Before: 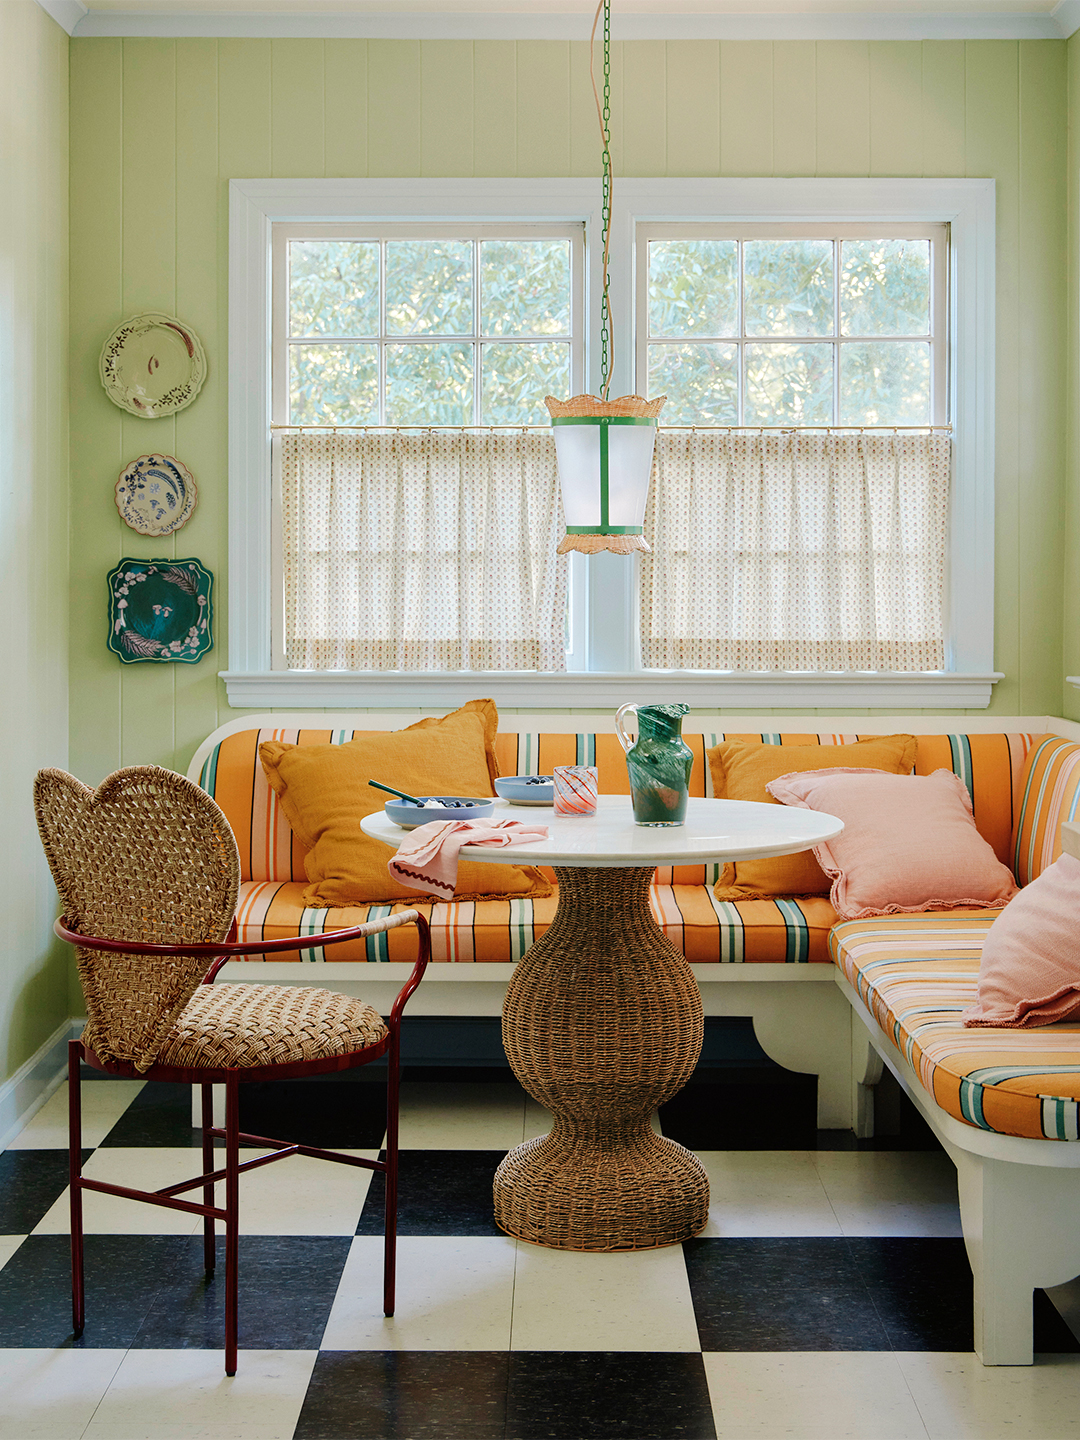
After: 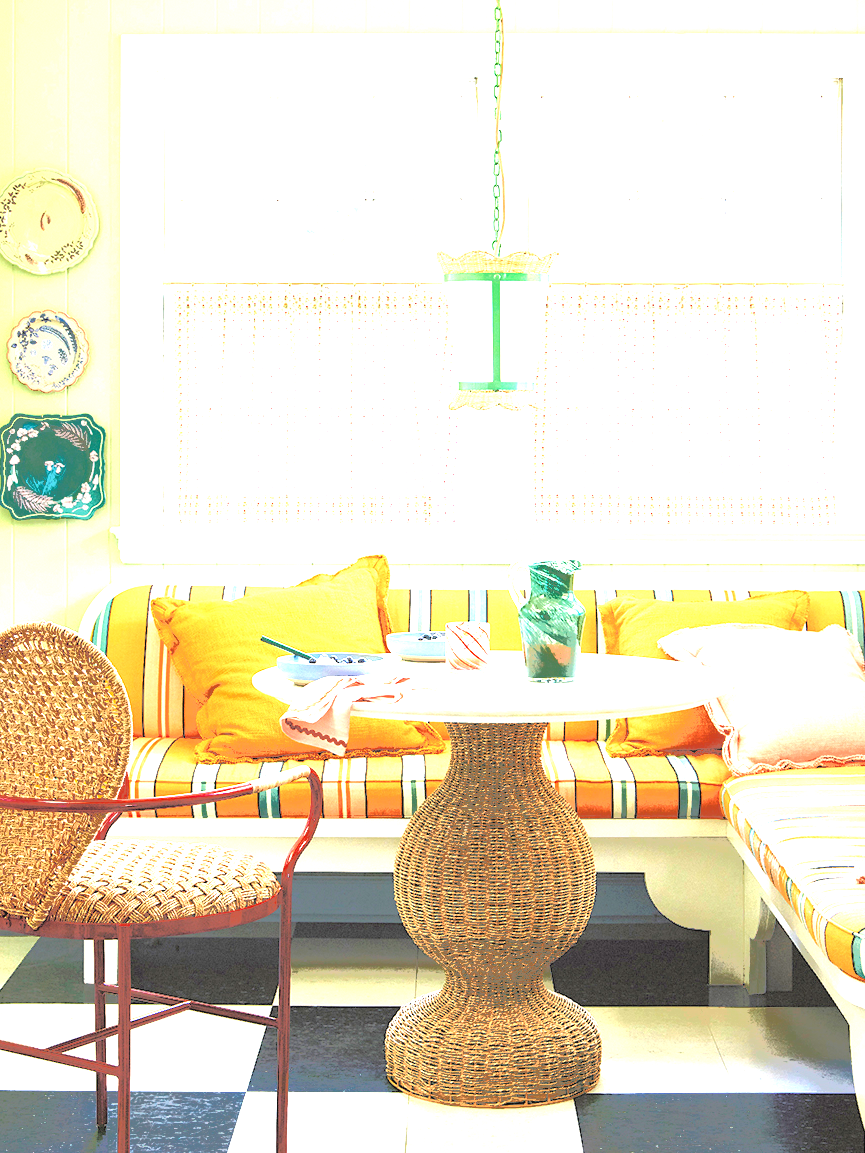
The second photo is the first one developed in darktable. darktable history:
crop and rotate: left 10.035%, top 10.014%, right 9.822%, bottom 9.908%
exposure: black level correction 0, exposure 2.09 EV, compensate highlight preservation false
tone curve: curves: ch0 [(0, 0) (0.003, 0.011) (0.011, 0.043) (0.025, 0.133) (0.044, 0.226) (0.069, 0.303) (0.1, 0.371) (0.136, 0.429) (0.177, 0.482) (0.224, 0.516) (0.277, 0.539) (0.335, 0.535) (0.399, 0.517) (0.468, 0.498) (0.543, 0.523) (0.623, 0.655) (0.709, 0.83) (0.801, 0.827) (0.898, 0.89) (1, 1)], color space Lab, independent channels, preserve colors none
